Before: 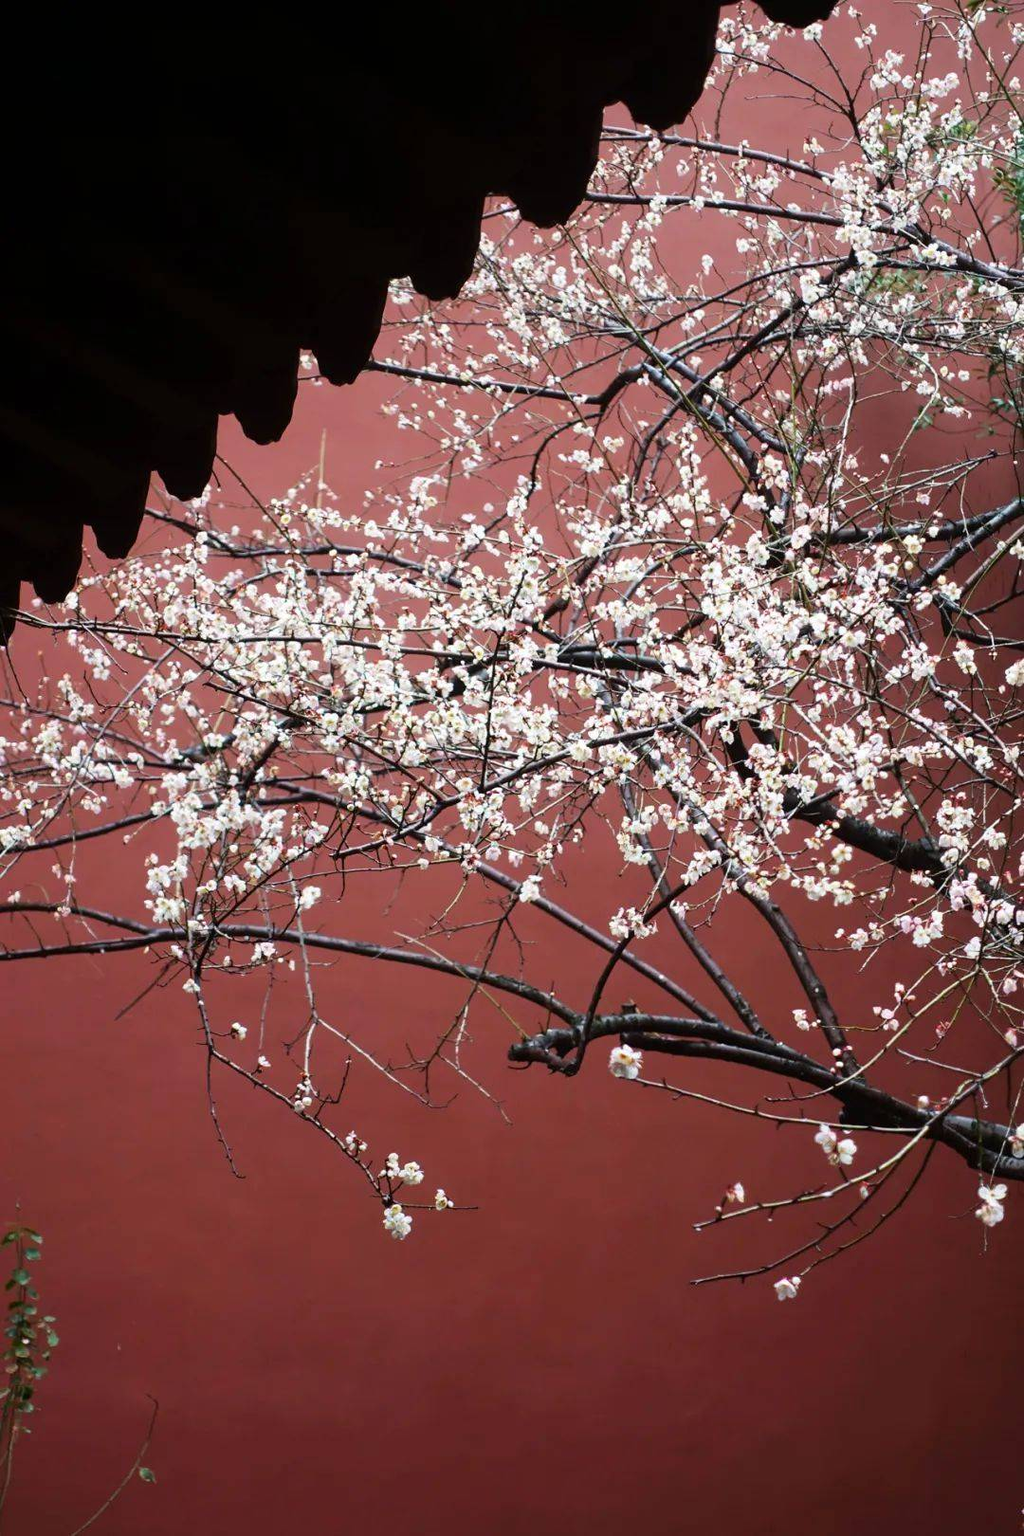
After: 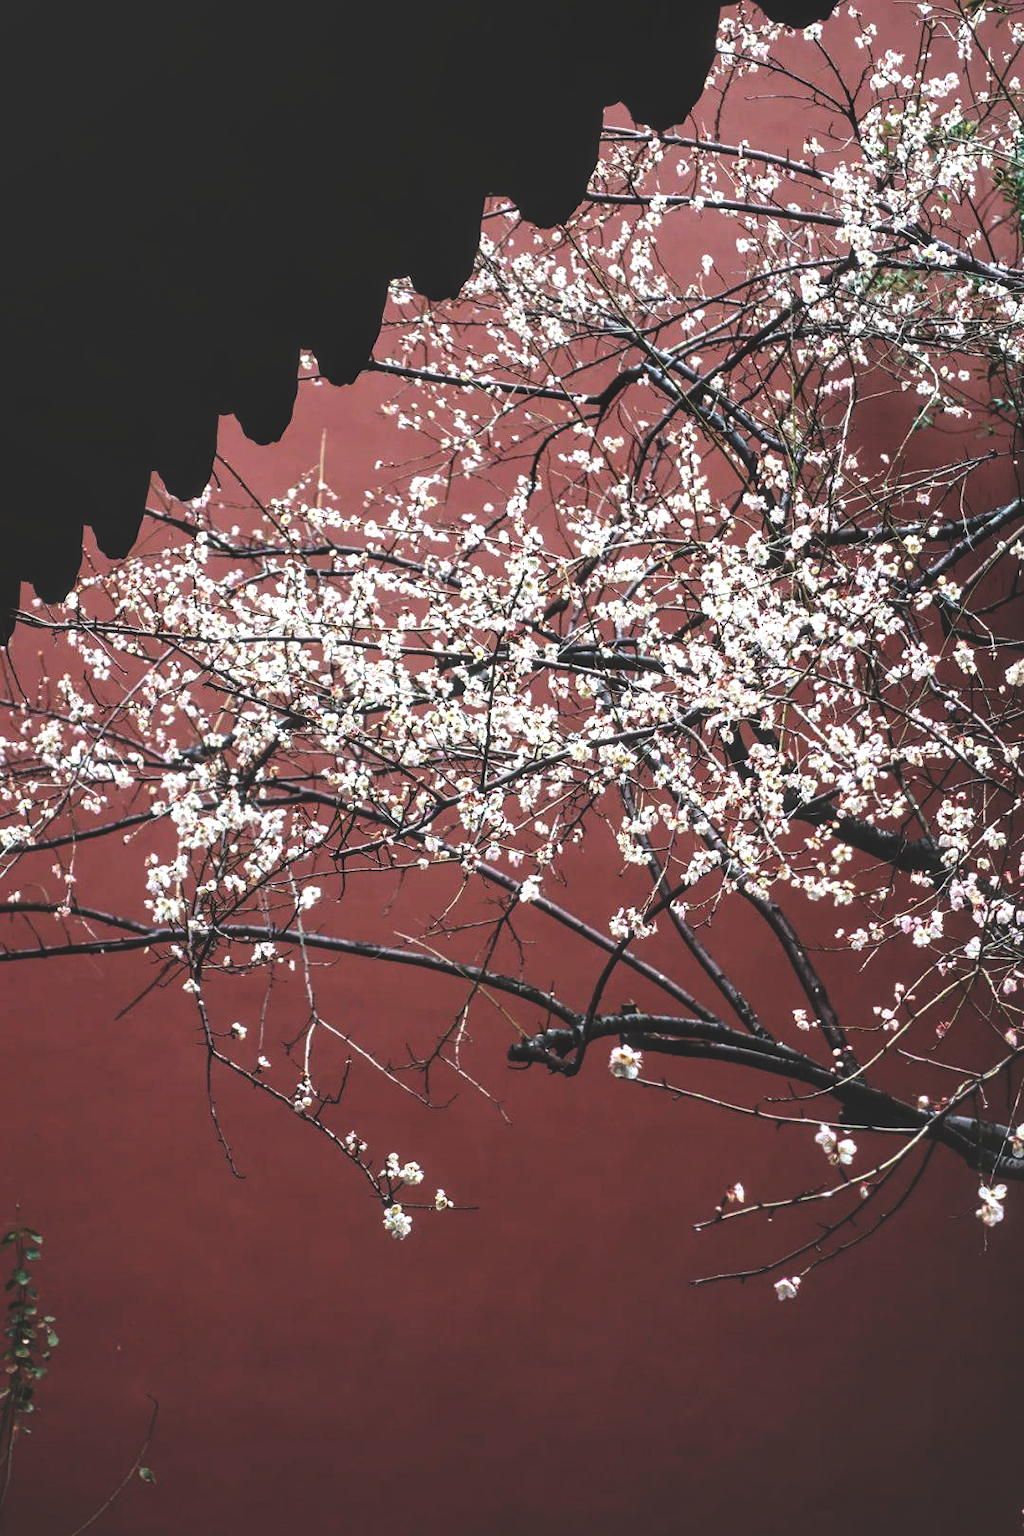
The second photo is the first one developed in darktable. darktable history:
local contrast: highlights 60%, shadows 60%, detail 160%
rgb curve: curves: ch0 [(0, 0.186) (0.314, 0.284) (0.775, 0.708) (1, 1)], compensate middle gray true, preserve colors none
